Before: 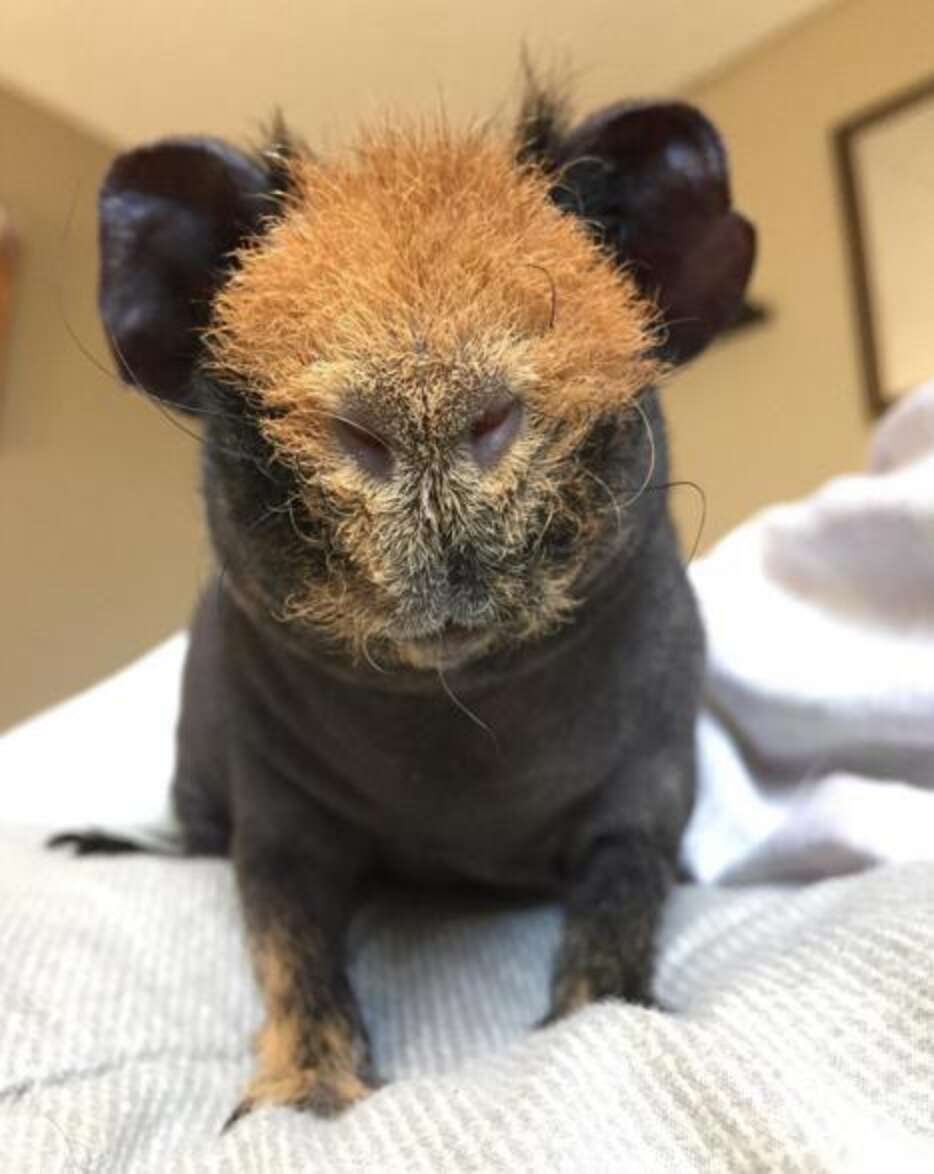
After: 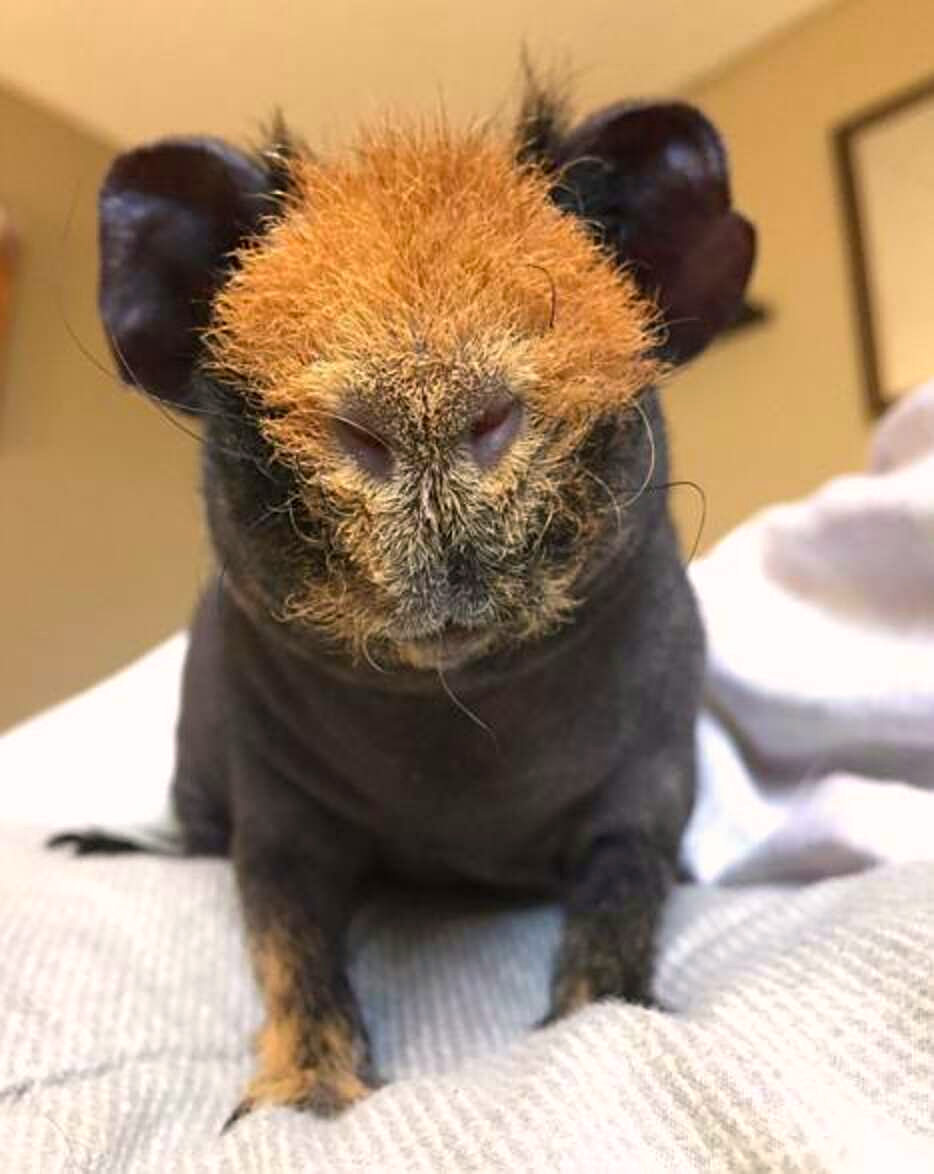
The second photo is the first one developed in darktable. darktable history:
color correction: highlights a* 3.23, highlights b* 1.69, saturation 1.24
sharpen: on, module defaults
